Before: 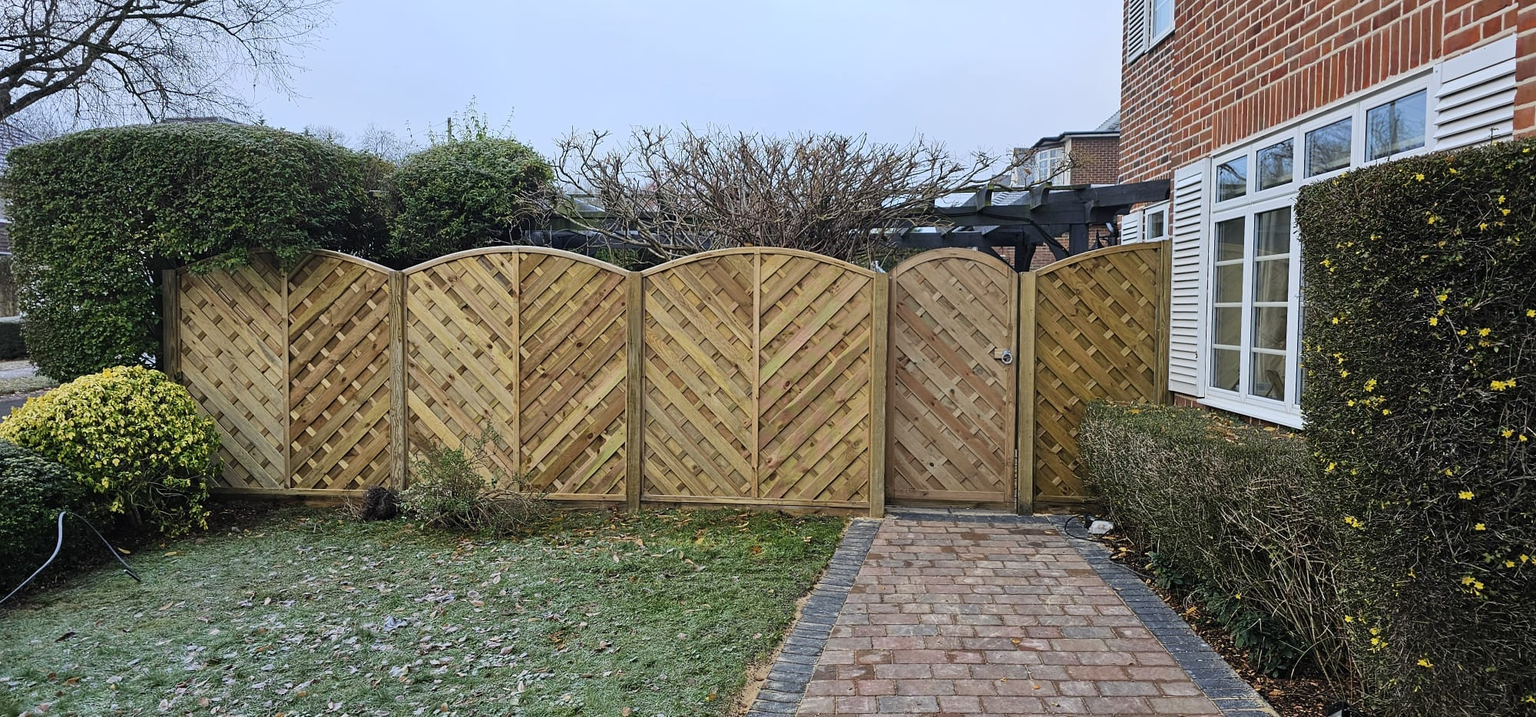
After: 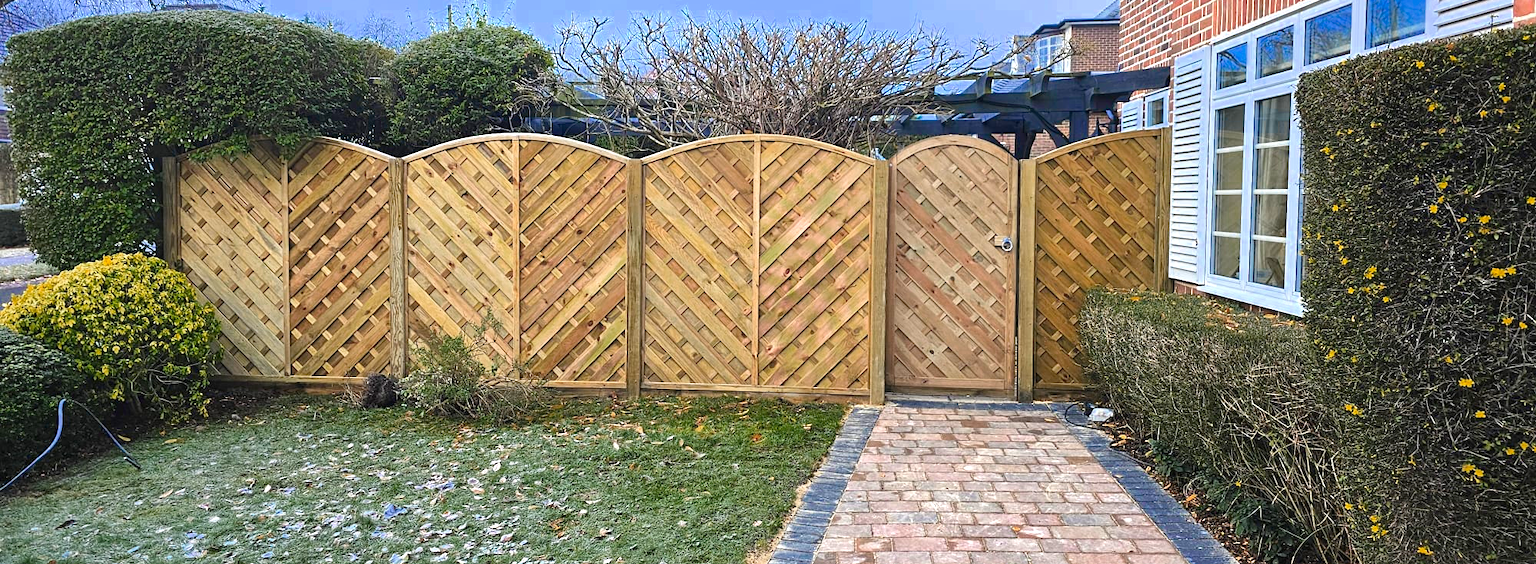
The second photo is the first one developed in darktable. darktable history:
color zones: curves: ch0 [(0, 0.553) (0.123, 0.58) (0.23, 0.419) (0.468, 0.155) (0.605, 0.132) (0.723, 0.063) (0.833, 0.172) (0.921, 0.468)]; ch1 [(0.025, 0.645) (0.229, 0.584) (0.326, 0.551) (0.537, 0.446) (0.599, 0.911) (0.708, 1) (0.805, 0.944)]; ch2 [(0.086, 0.468) (0.254, 0.464) (0.638, 0.564) (0.702, 0.592) (0.768, 0.564)]
crop and rotate: top 15.774%, bottom 5.506%
exposure: black level correction 0, exposure 1 EV, compensate exposure bias true, compensate highlight preservation false
white balance: red 1, blue 1
